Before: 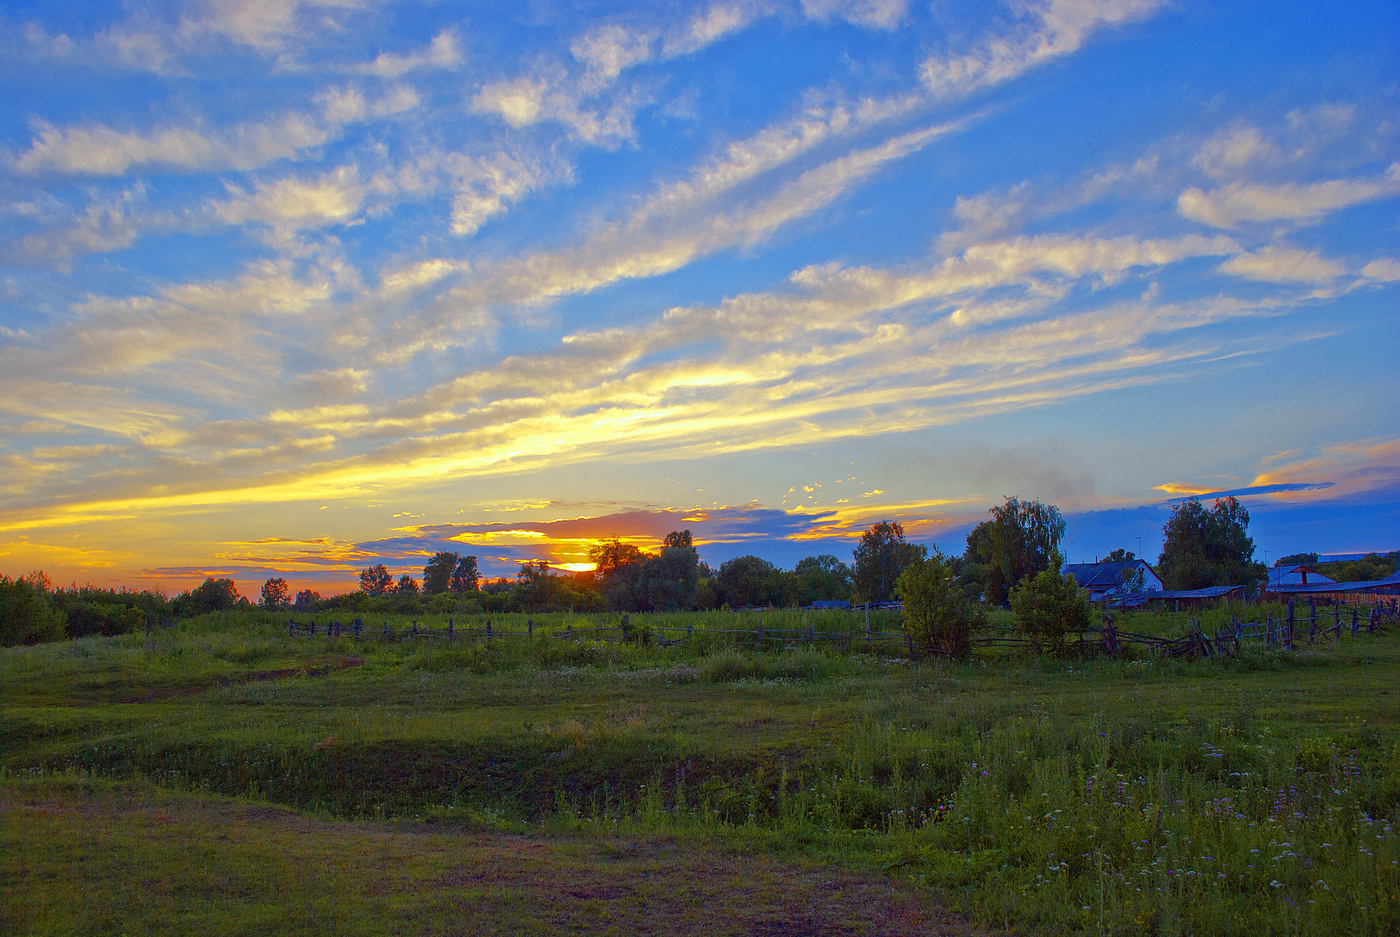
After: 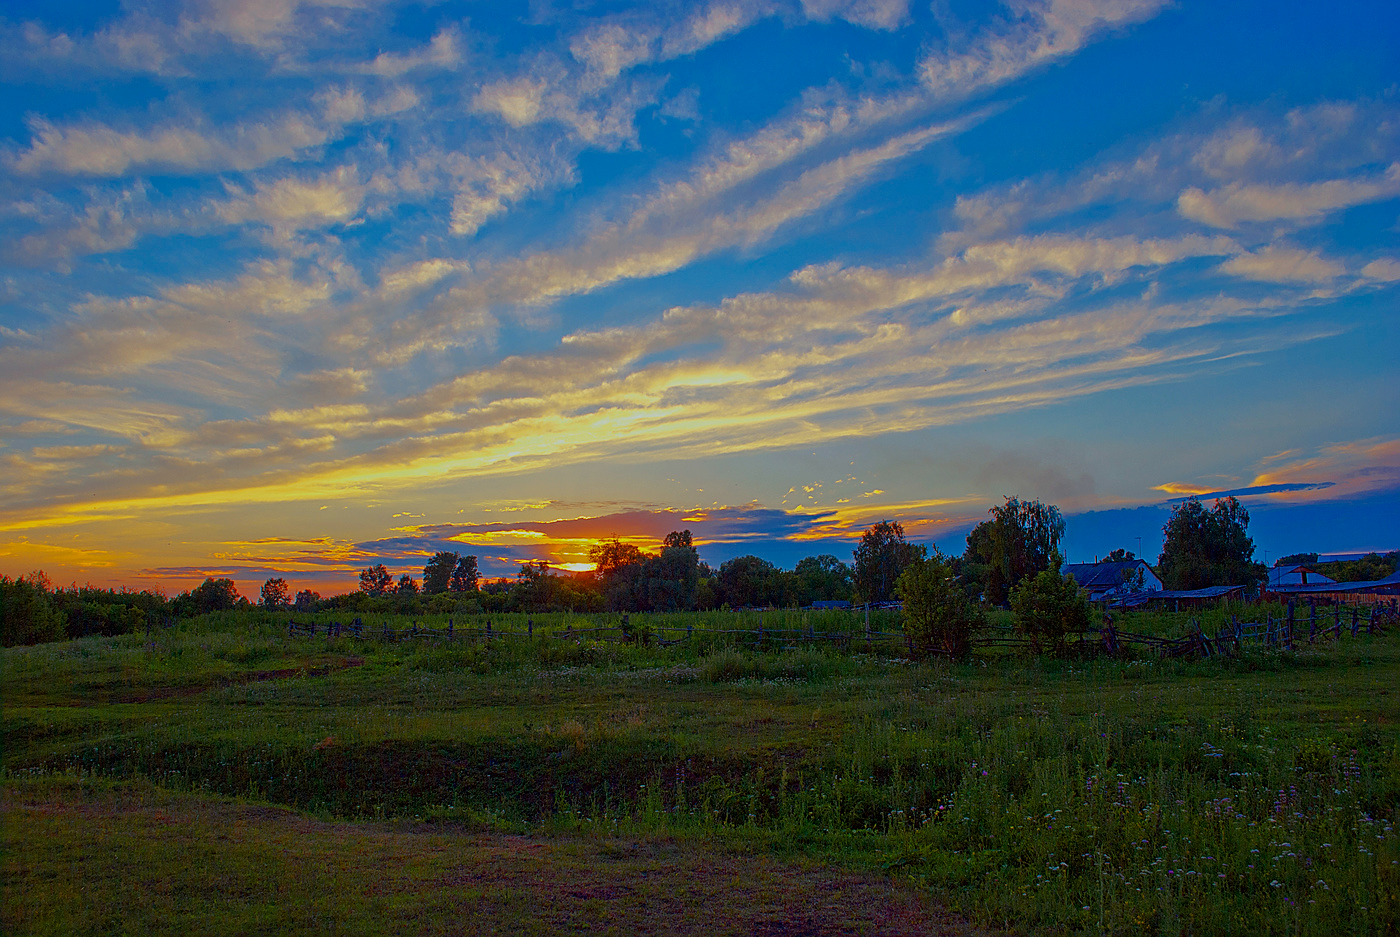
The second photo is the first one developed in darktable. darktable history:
exposure: black level correction 0, exposure -0.771 EV, compensate highlight preservation false
sharpen: on, module defaults
